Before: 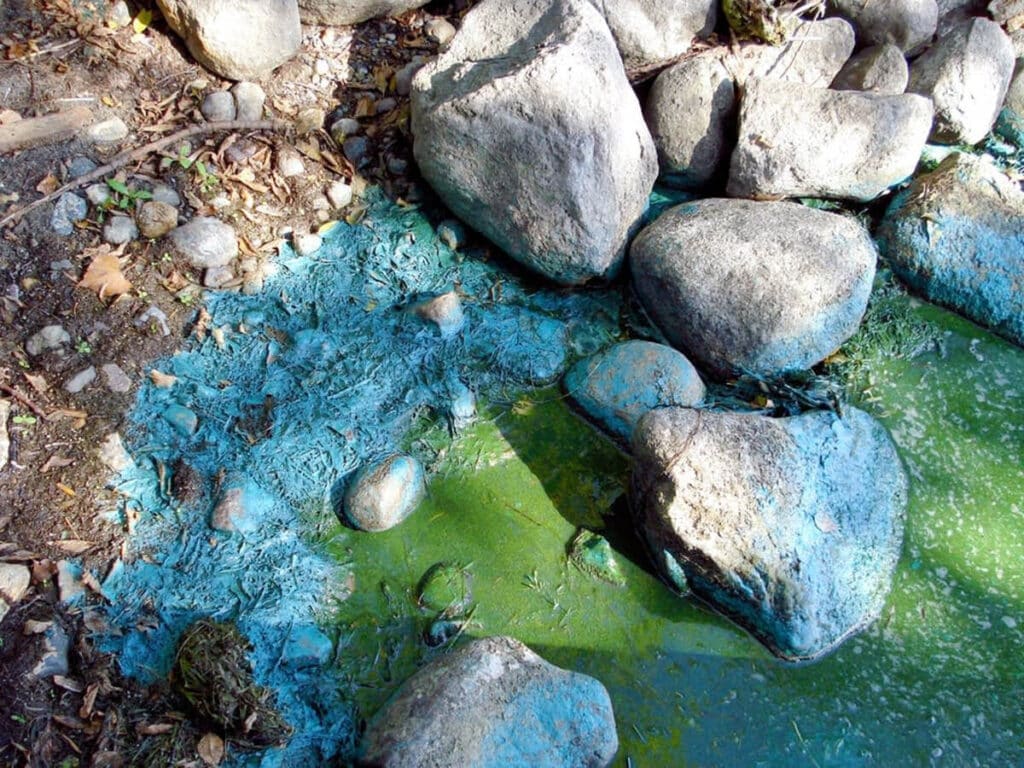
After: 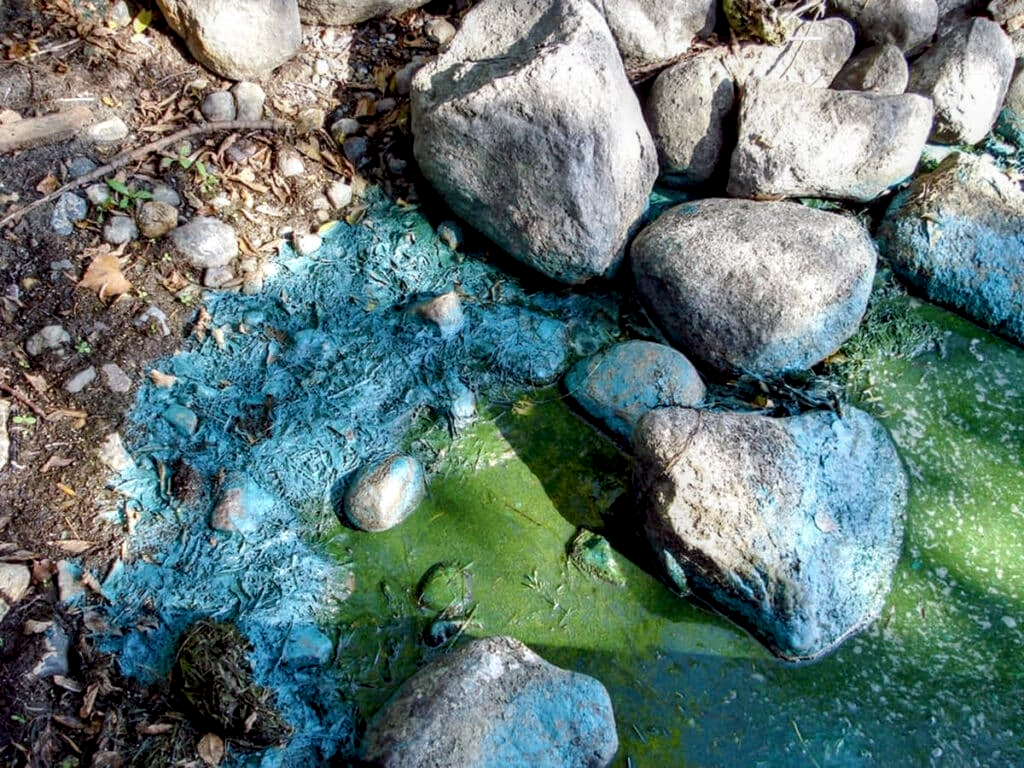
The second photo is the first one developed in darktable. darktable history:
exposure: exposure -0.242 EV, compensate highlight preservation false
local contrast: detail 150%
